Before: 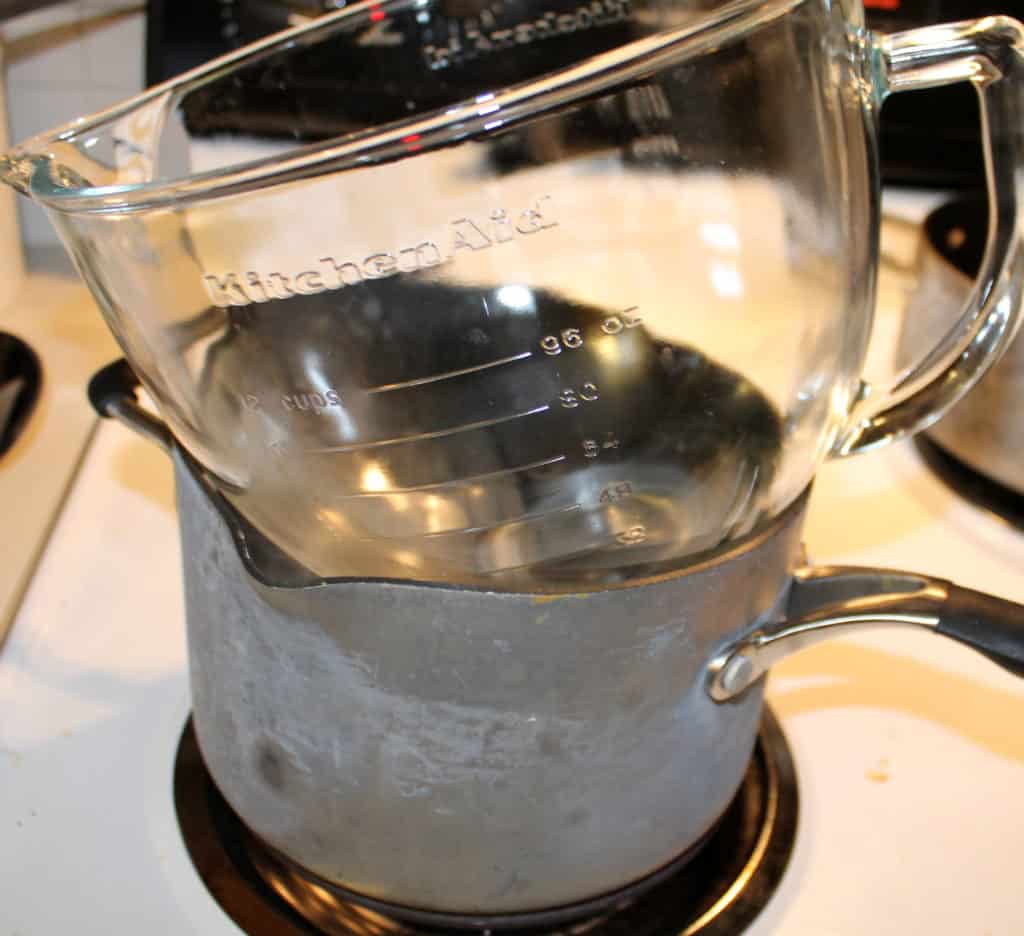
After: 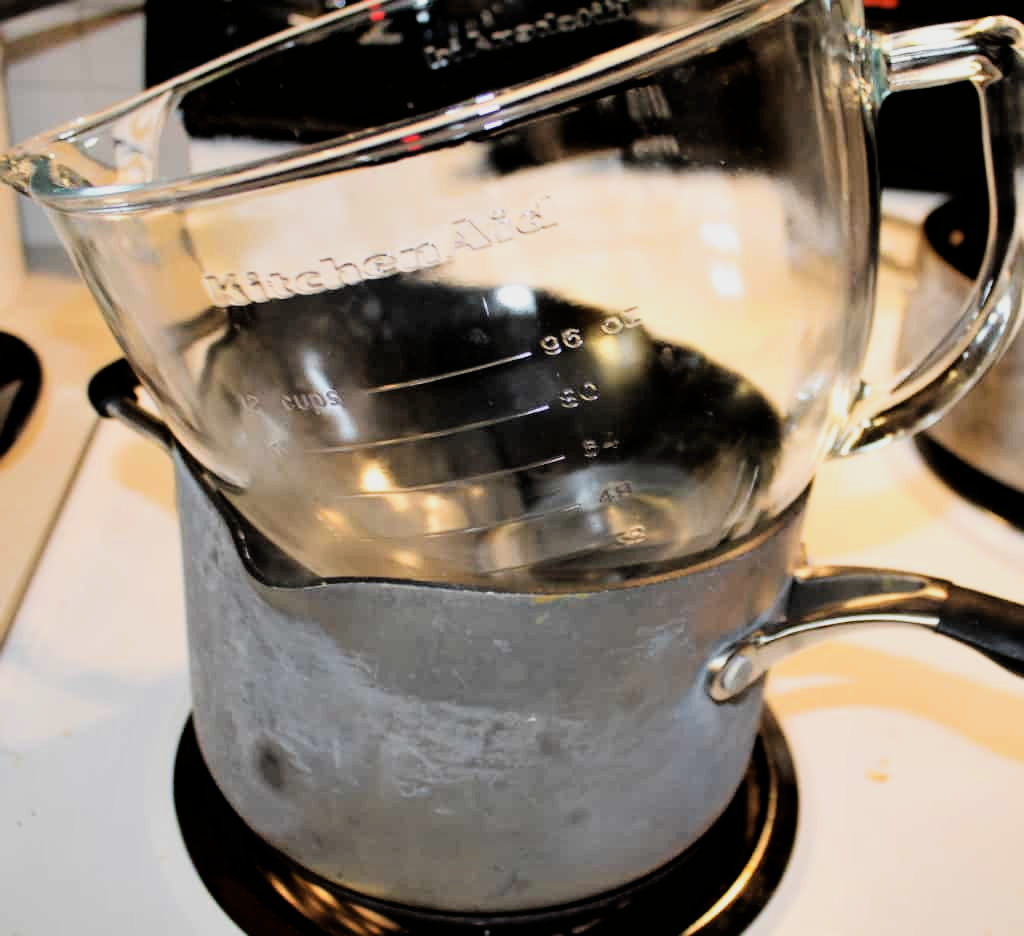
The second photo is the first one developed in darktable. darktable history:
shadows and highlights: shadows 20.55, highlights -20.99, soften with gaussian
filmic rgb: black relative exposure -5 EV, white relative exposure 3.5 EV, hardness 3.19, contrast 1.4, highlights saturation mix -30%
